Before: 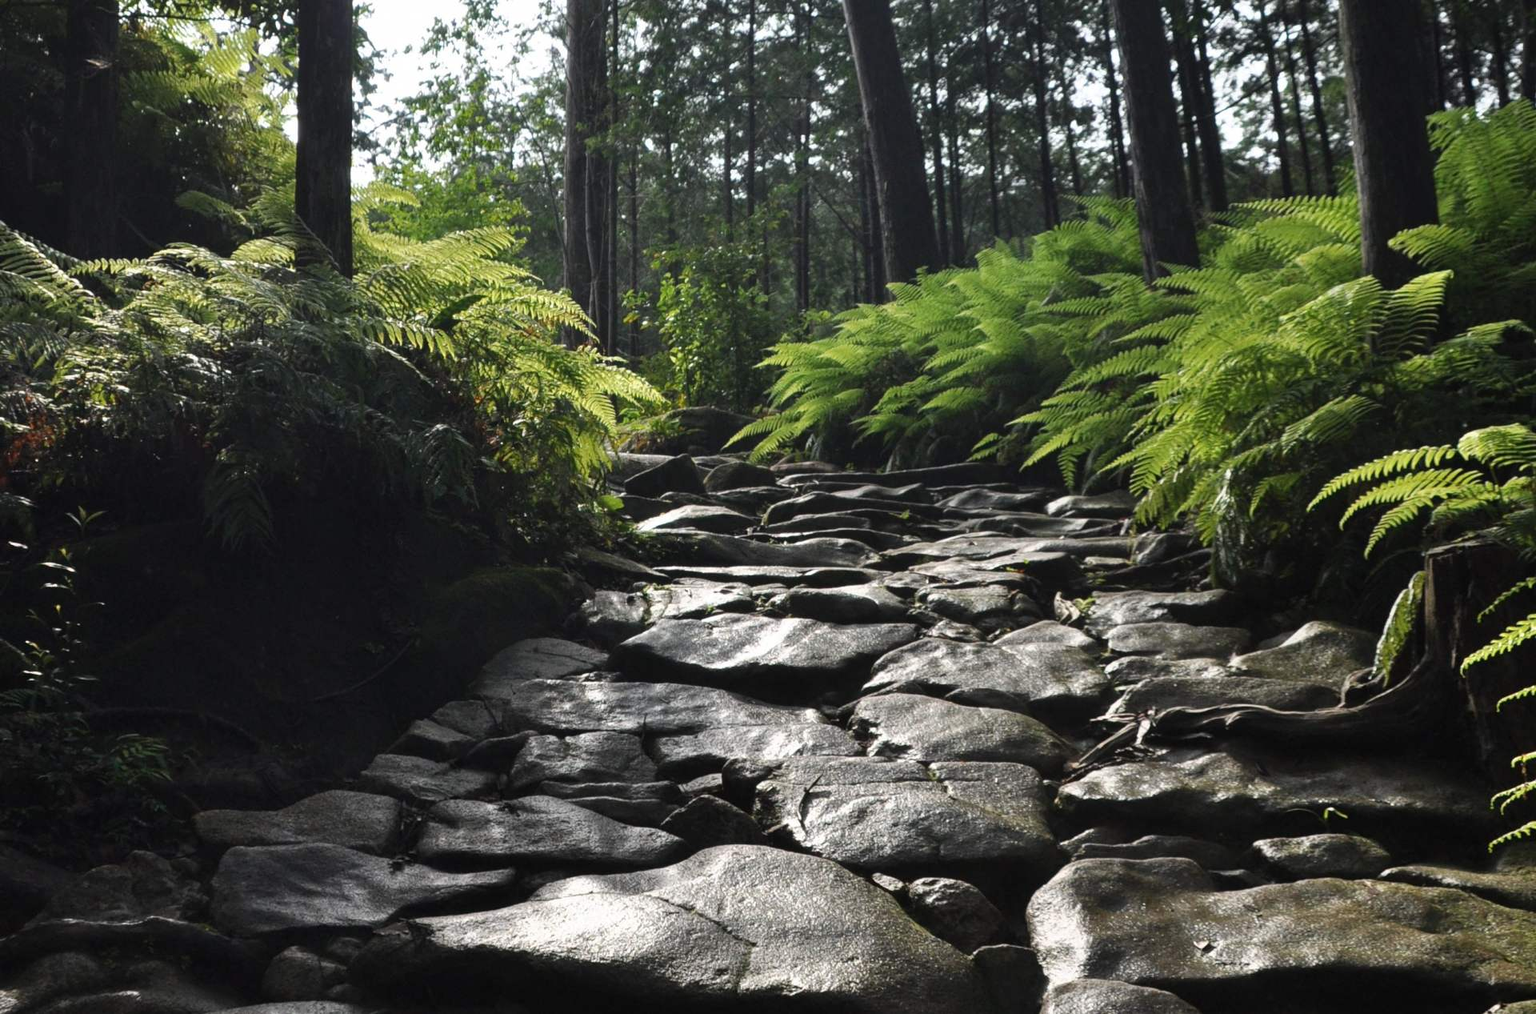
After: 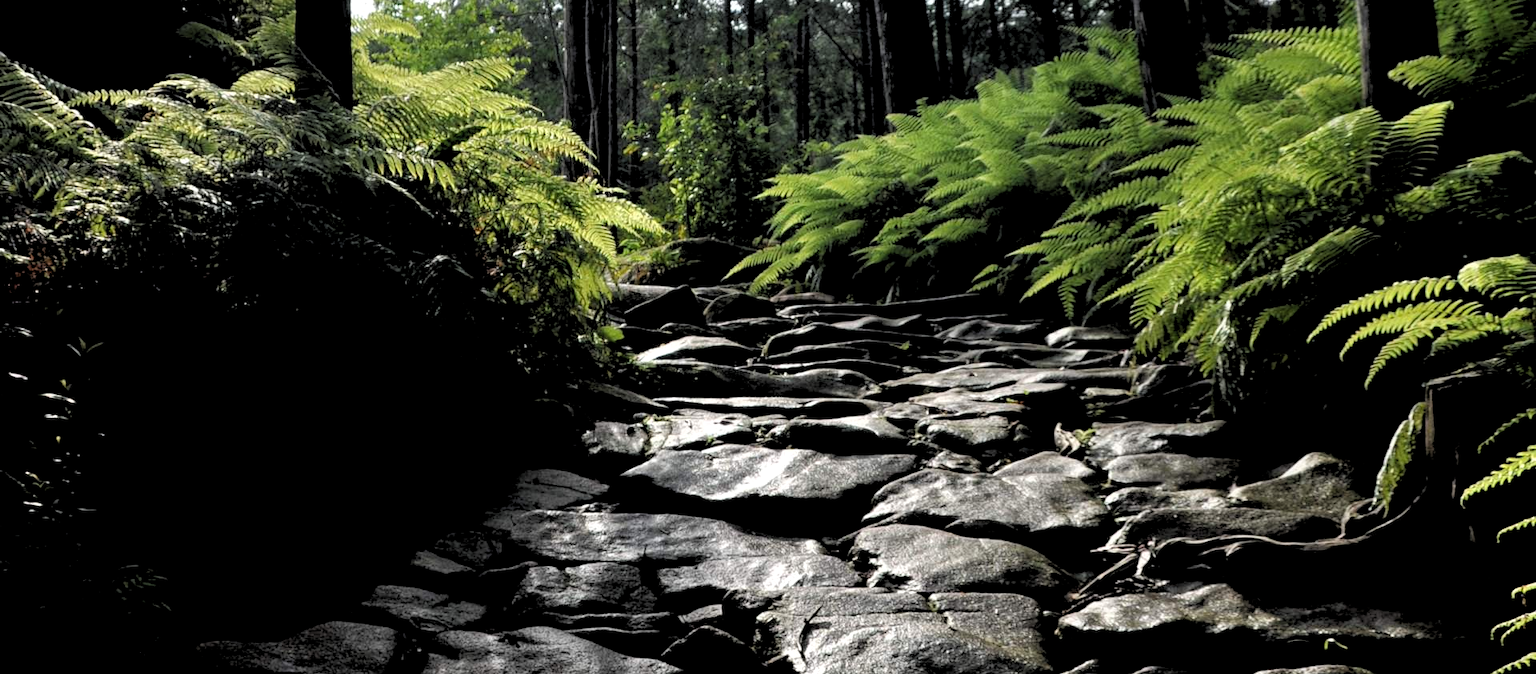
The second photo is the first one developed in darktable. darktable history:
crop: top 16.727%, bottom 16.727%
rgb levels: levels [[0.029, 0.461, 0.922], [0, 0.5, 1], [0, 0.5, 1]]
